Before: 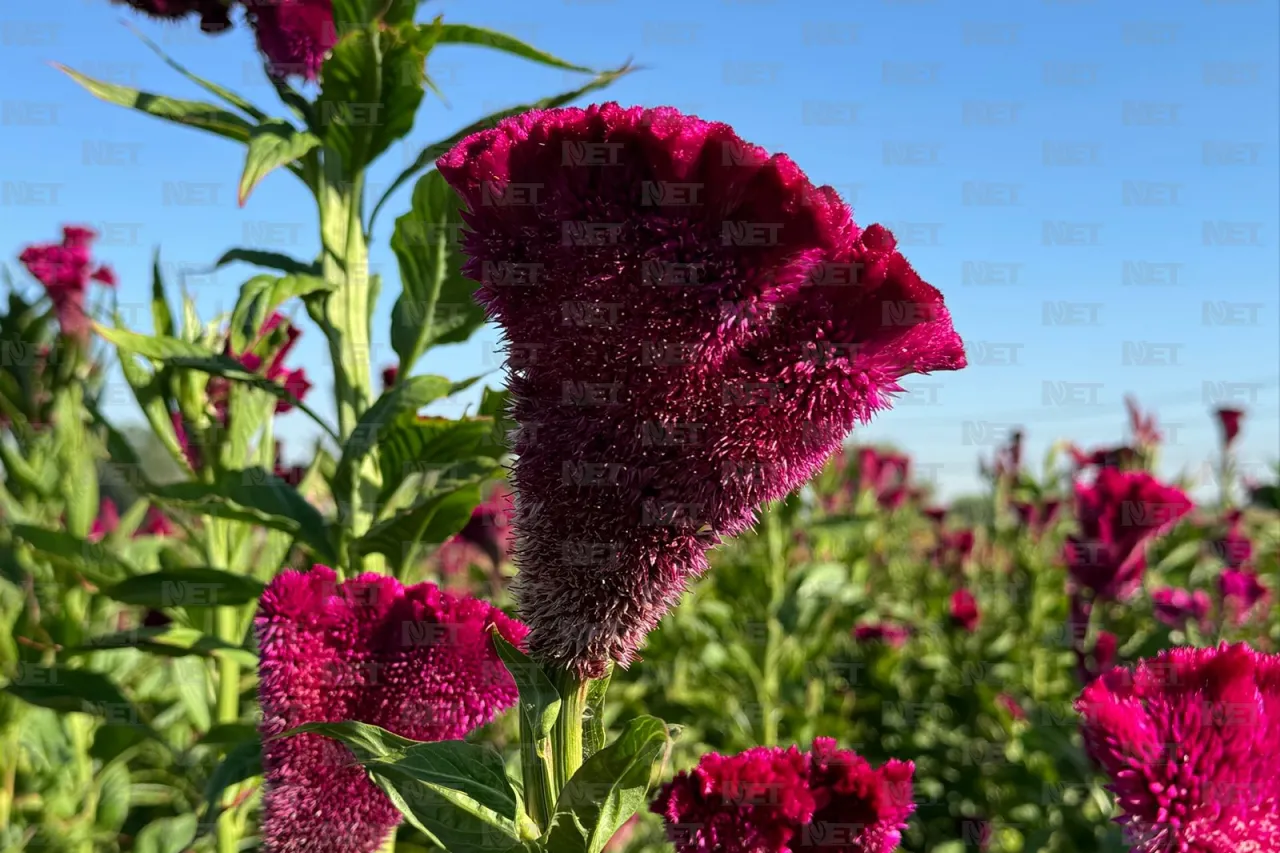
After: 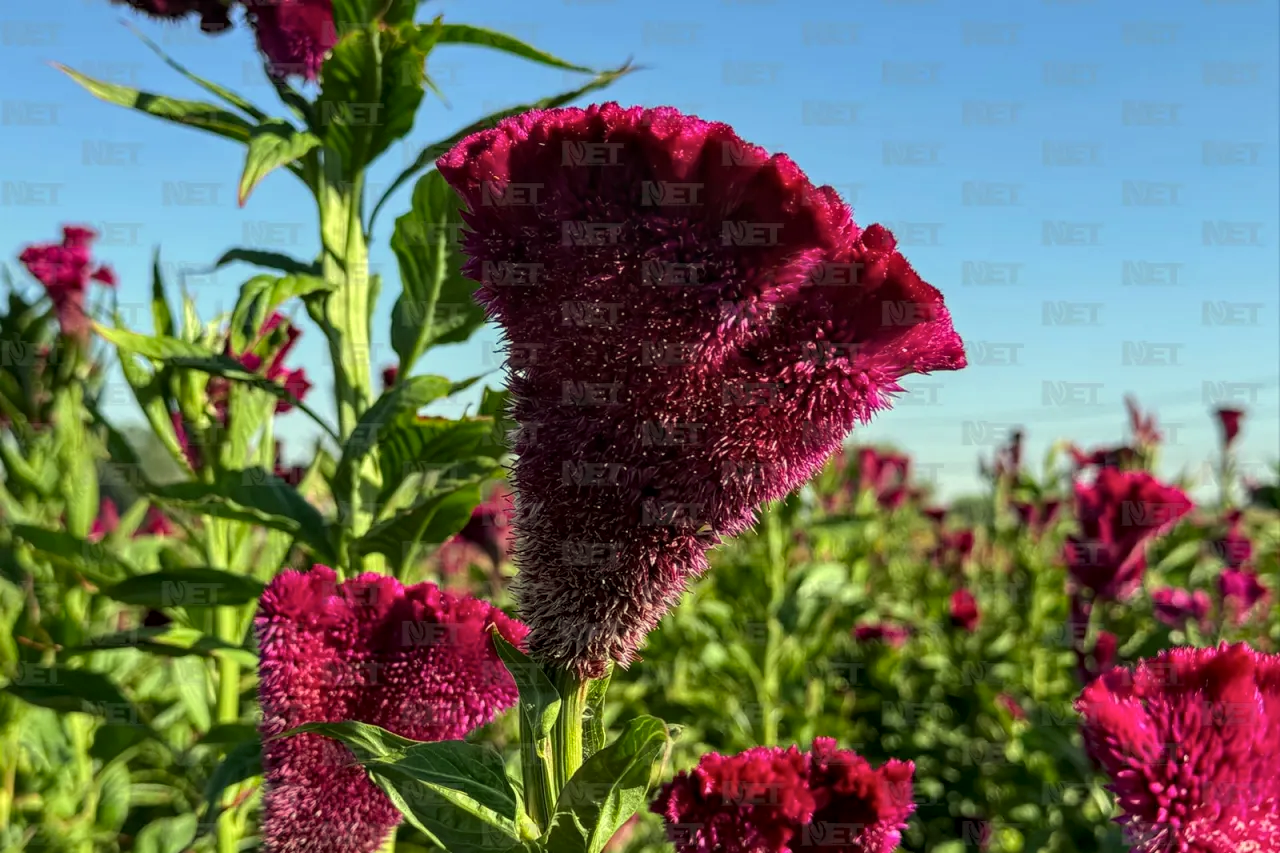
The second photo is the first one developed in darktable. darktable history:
color correction: highlights a* -5.94, highlights b* 11.17
local contrast: on, module defaults
